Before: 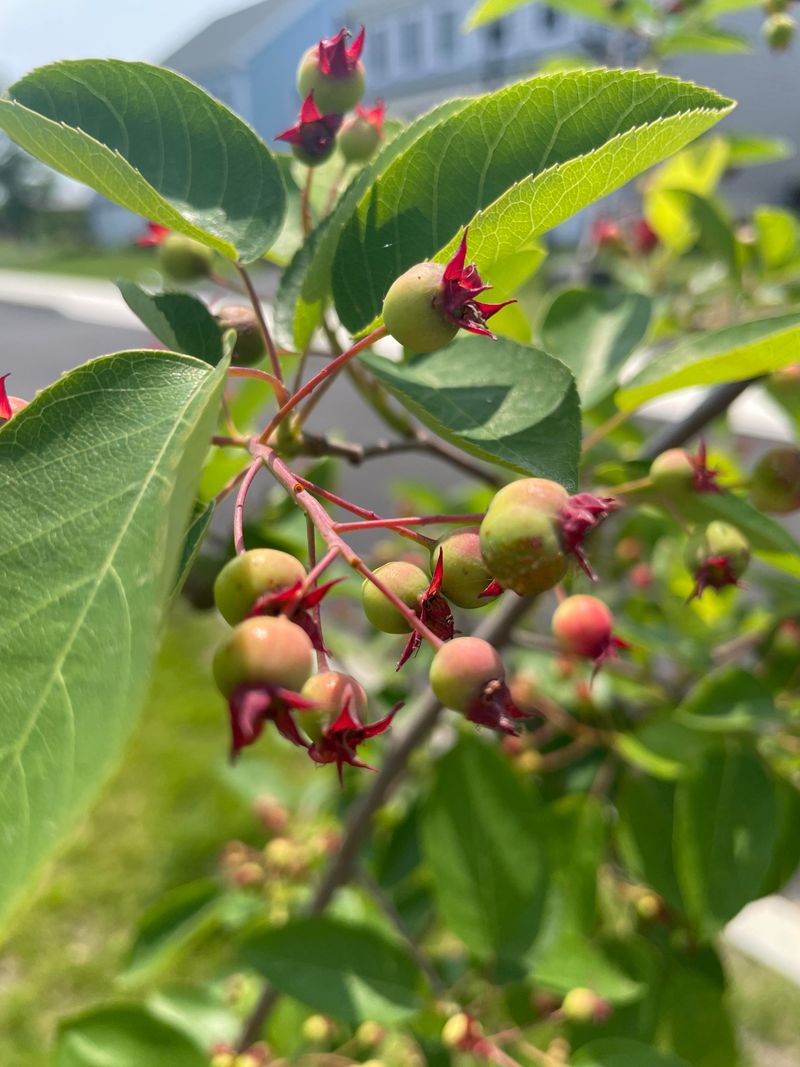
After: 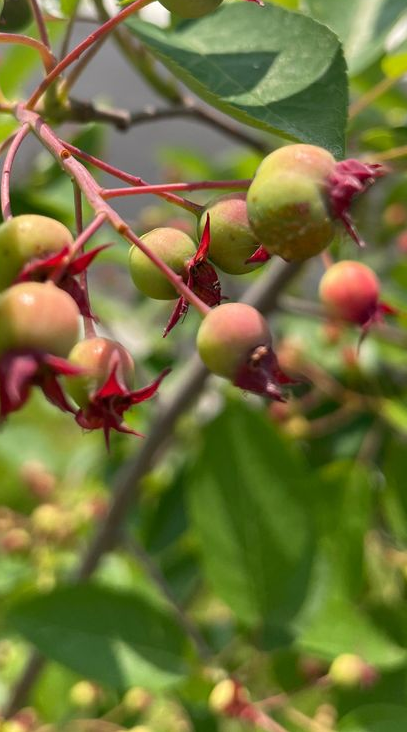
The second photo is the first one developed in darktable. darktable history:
crop and rotate: left 29.185%, top 31.38%, right 19.861%
